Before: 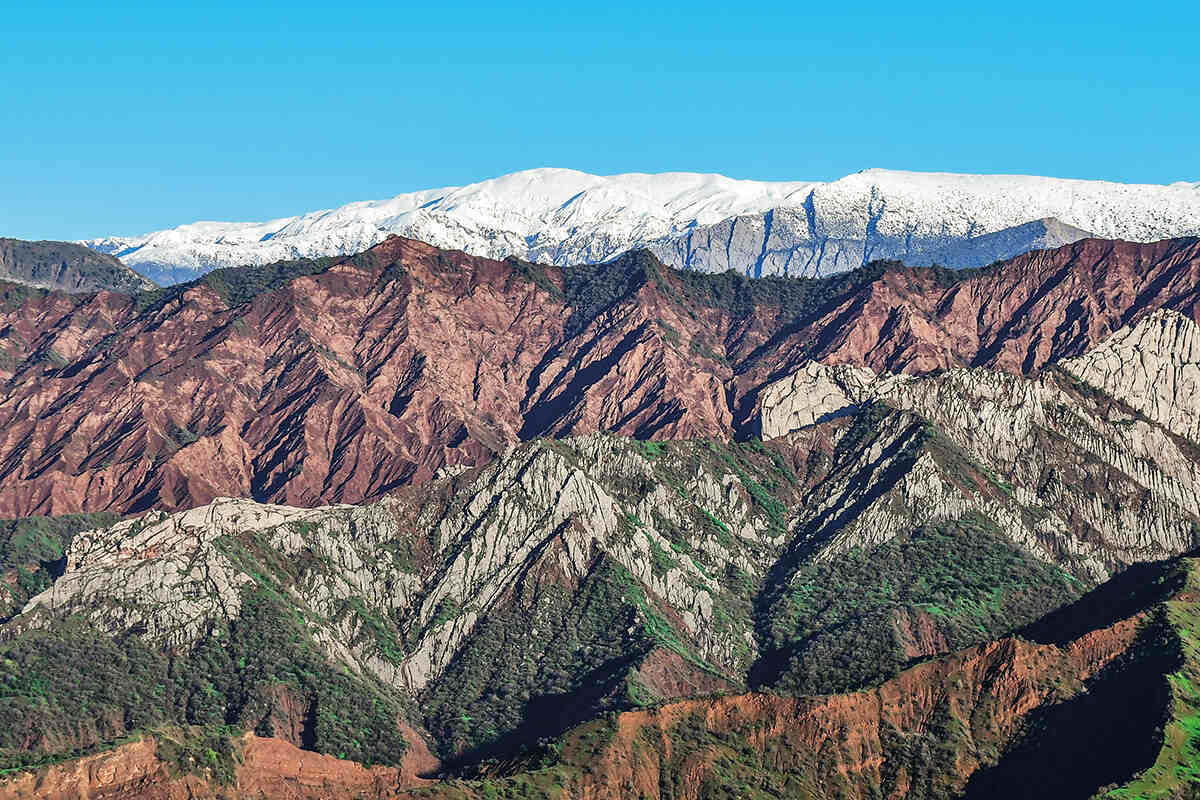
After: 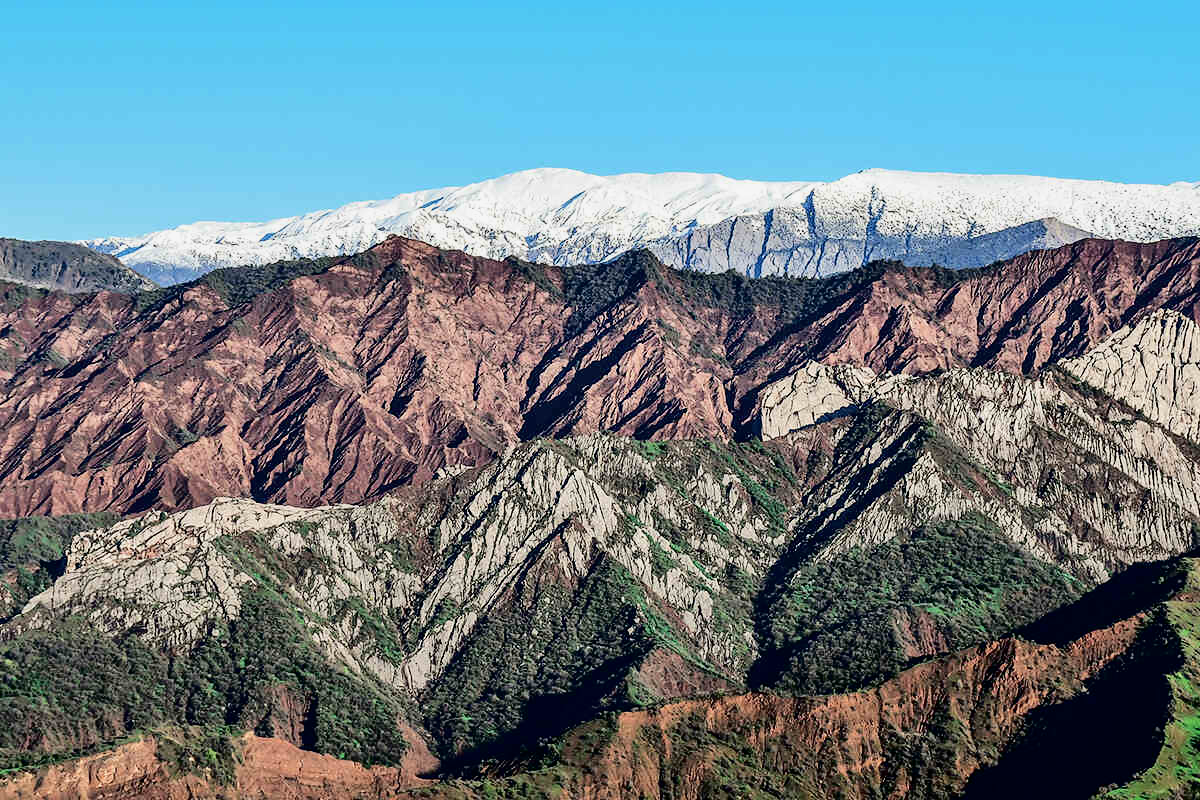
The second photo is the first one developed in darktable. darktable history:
tone curve: curves: ch0 [(0, 0) (0.003, 0) (0.011, 0.001) (0.025, 0.003) (0.044, 0.005) (0.069, 0.012) (0.1, 0.023) (0.136, 0.039) (0.177, 0.088) (0.224, 0.15) (0.277, 0.239) (0.335, 0.334) (0.399, 0.43) (0.468, 0.526) (0.543, 0.621) (0.623, 0.711) (0.709, 0.791) (0.801, 0.87) (0.898, 0.949) (1, 1)], color space Lab, independent channels, preserve colors none
exposure: exposure -0.261 EV, compensate highlight preservation false
